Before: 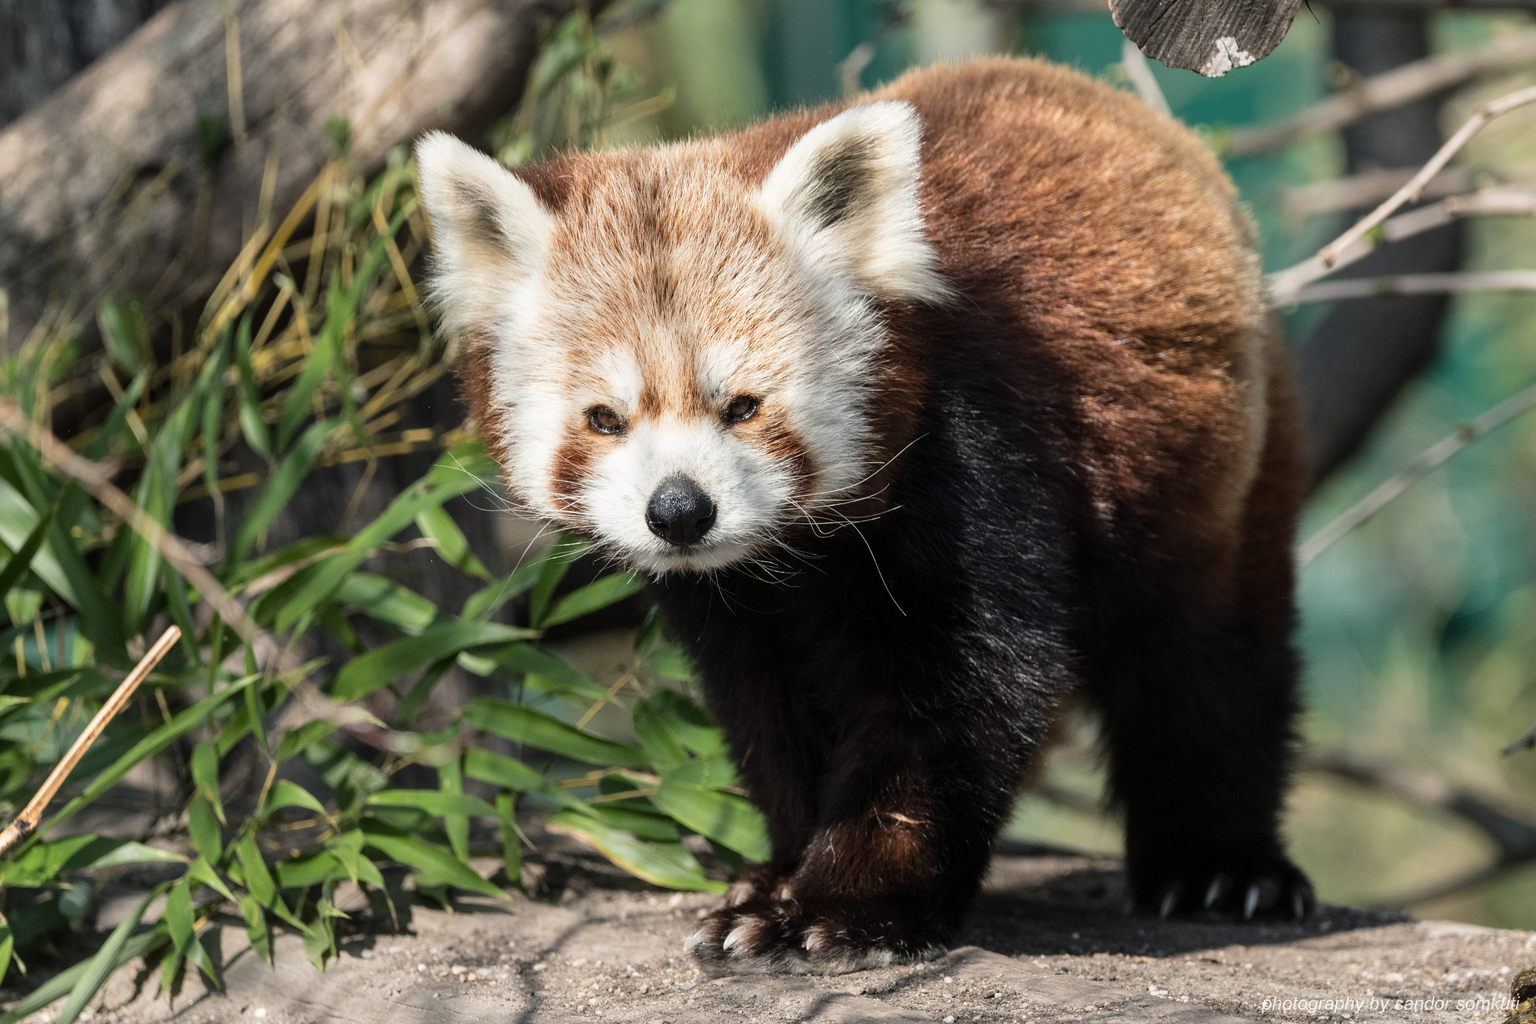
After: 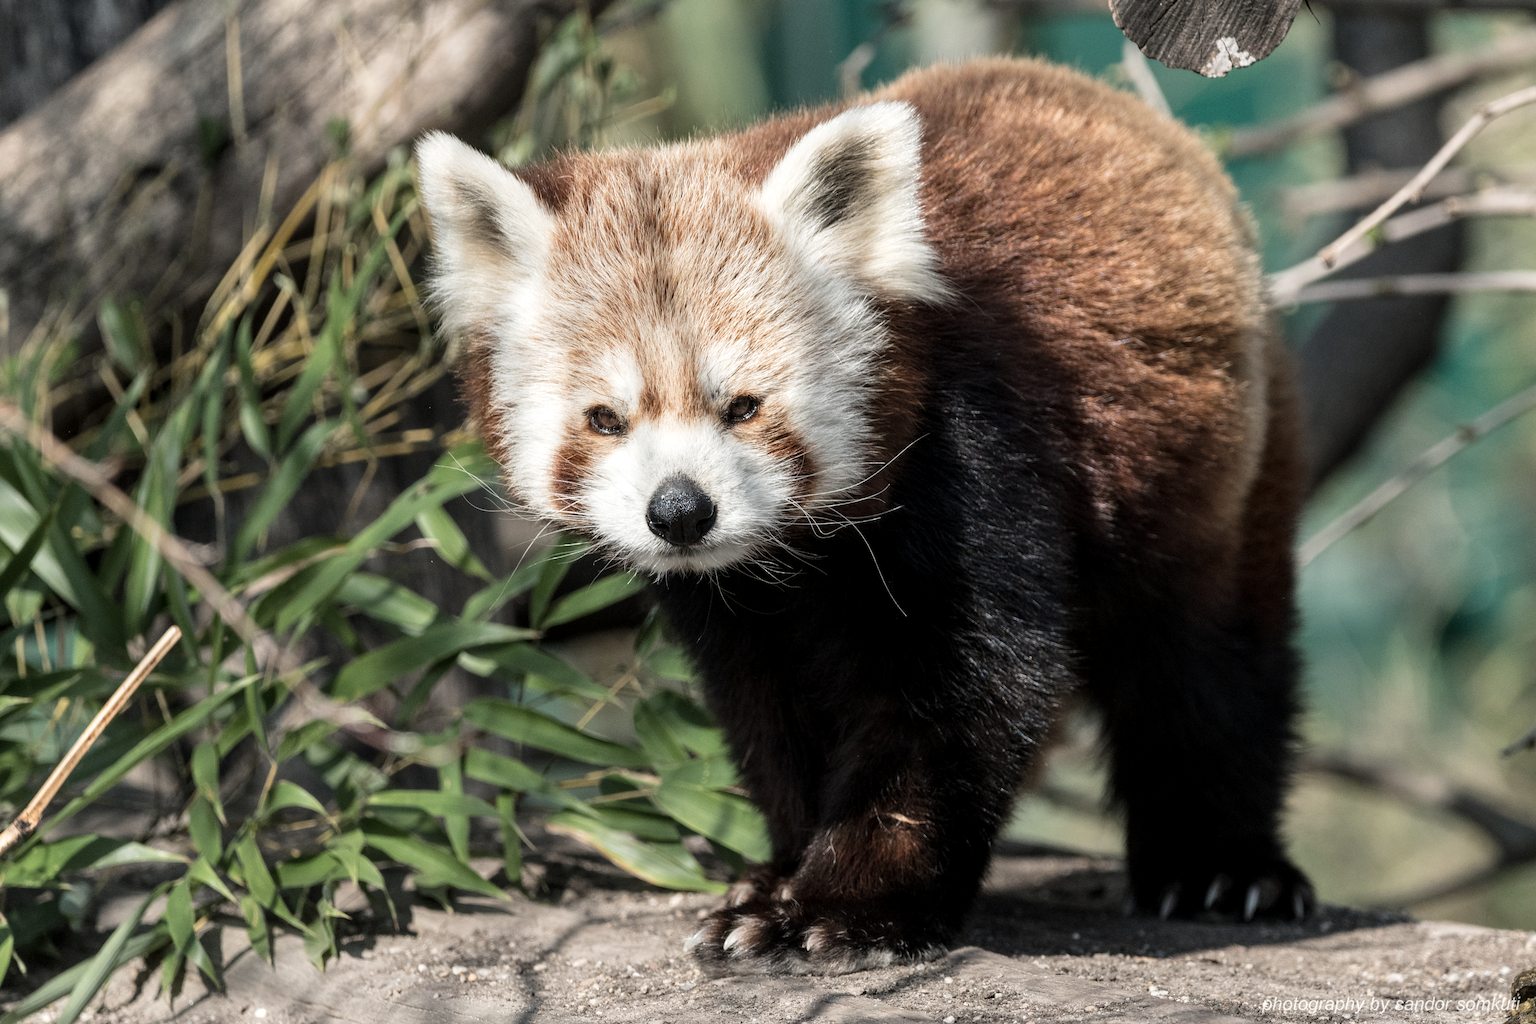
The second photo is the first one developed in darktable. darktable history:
color zones: curves: ch0 [(0, 0.5) (0.143, 0.5) (0.286, 0.5) (0.429, 0.504) (0.571, 0.5) (0.714, 0.509) (0.857, 0.5) (1, 0.5)]; ch1 [(0, 0.425) (0.143, 0.425) (0.286, 0.375) (0.429, 0.405) (0.571, 0.5) (0.714, 0.47) (0.857, 0.425) (1, 0.435)]; ch2 [(0, 0.5) (0.143, 0.5) (0.286, 0.5) (0.429, 0.517) (0.571, 0.5) (0.714, 0.51) (0.857, 0.5) (1, 0.5)]
local contrast: highlights 104%, shadows 103%, detail 120%, midtone range 0.2
